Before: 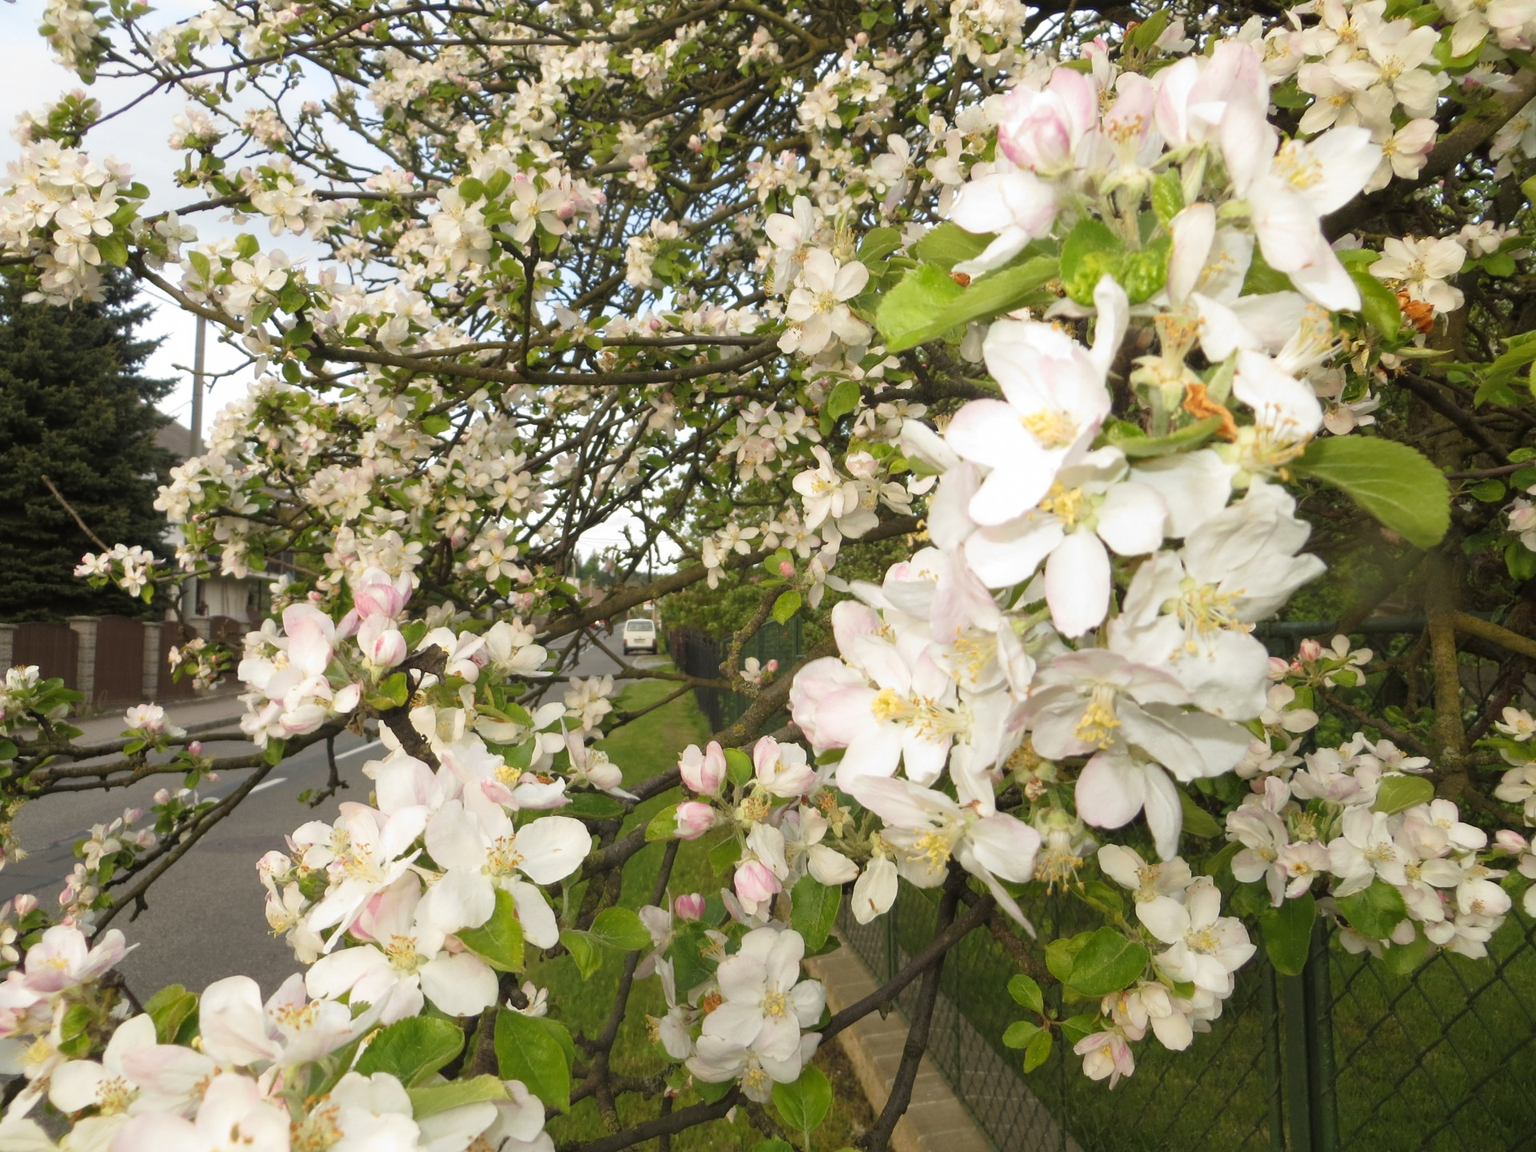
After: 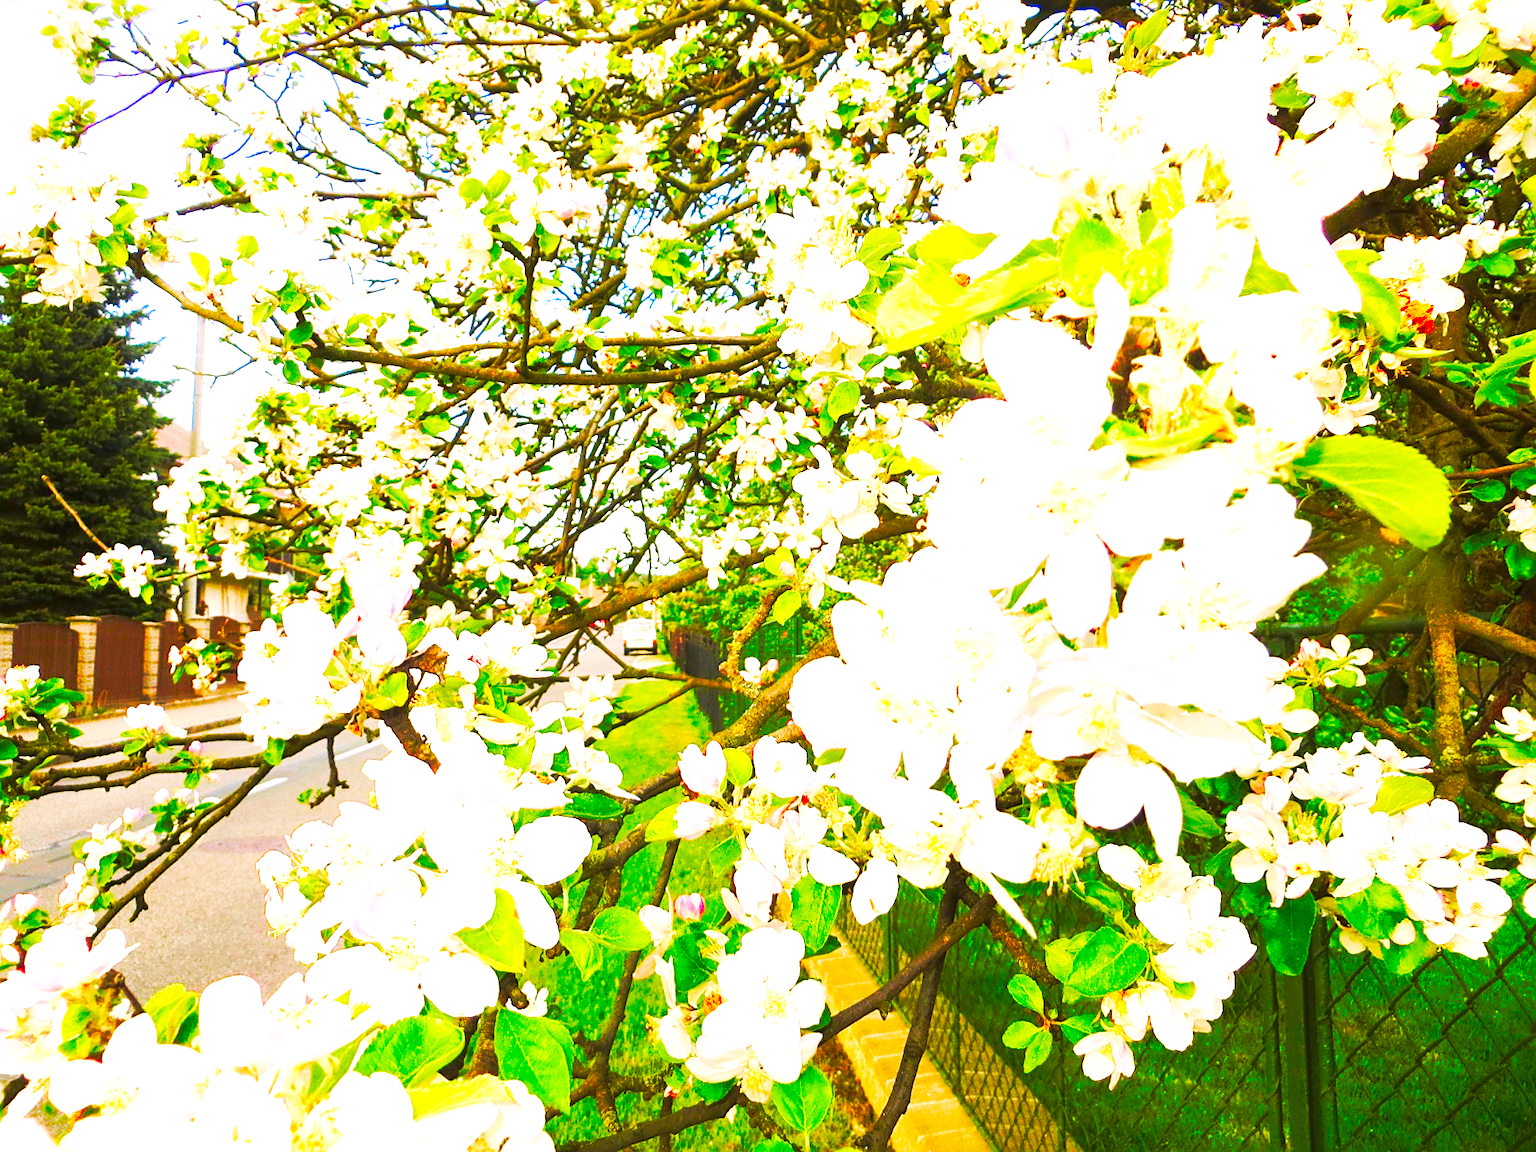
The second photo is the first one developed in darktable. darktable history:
exposure: black level correction 0, exposure 1.379 EV, compensate exposure bias true, compensate highlight preservation false
sharpen: on, module defaults
tone curve: curves: ch0 [(0, 0) (0.003, 0.003) (0.011, 0.008) (0.025, 0.018) (0.044, 0.04) (0.069, 0.062) (0.1, 0.09) (0.136, 0.121) (0.177, 0.158) (0.224, 0.197) (0.277, 0.255) (0.335, 0.314) (0.399, 0.391) (0.468, 0.496) (0.543, 0.683) (0.623, 0.801) (0.709, 0.883) (0.801, 0.94) (0.898, 0.984) (1, 1)], preserve colors none
color correction: highlights a* 1.59, highlights b* -1.7, saturation 2.48
local contrast: mode bilateral grid, contrast 20, coarseness 50, detail 120%, midtone range 0.2
